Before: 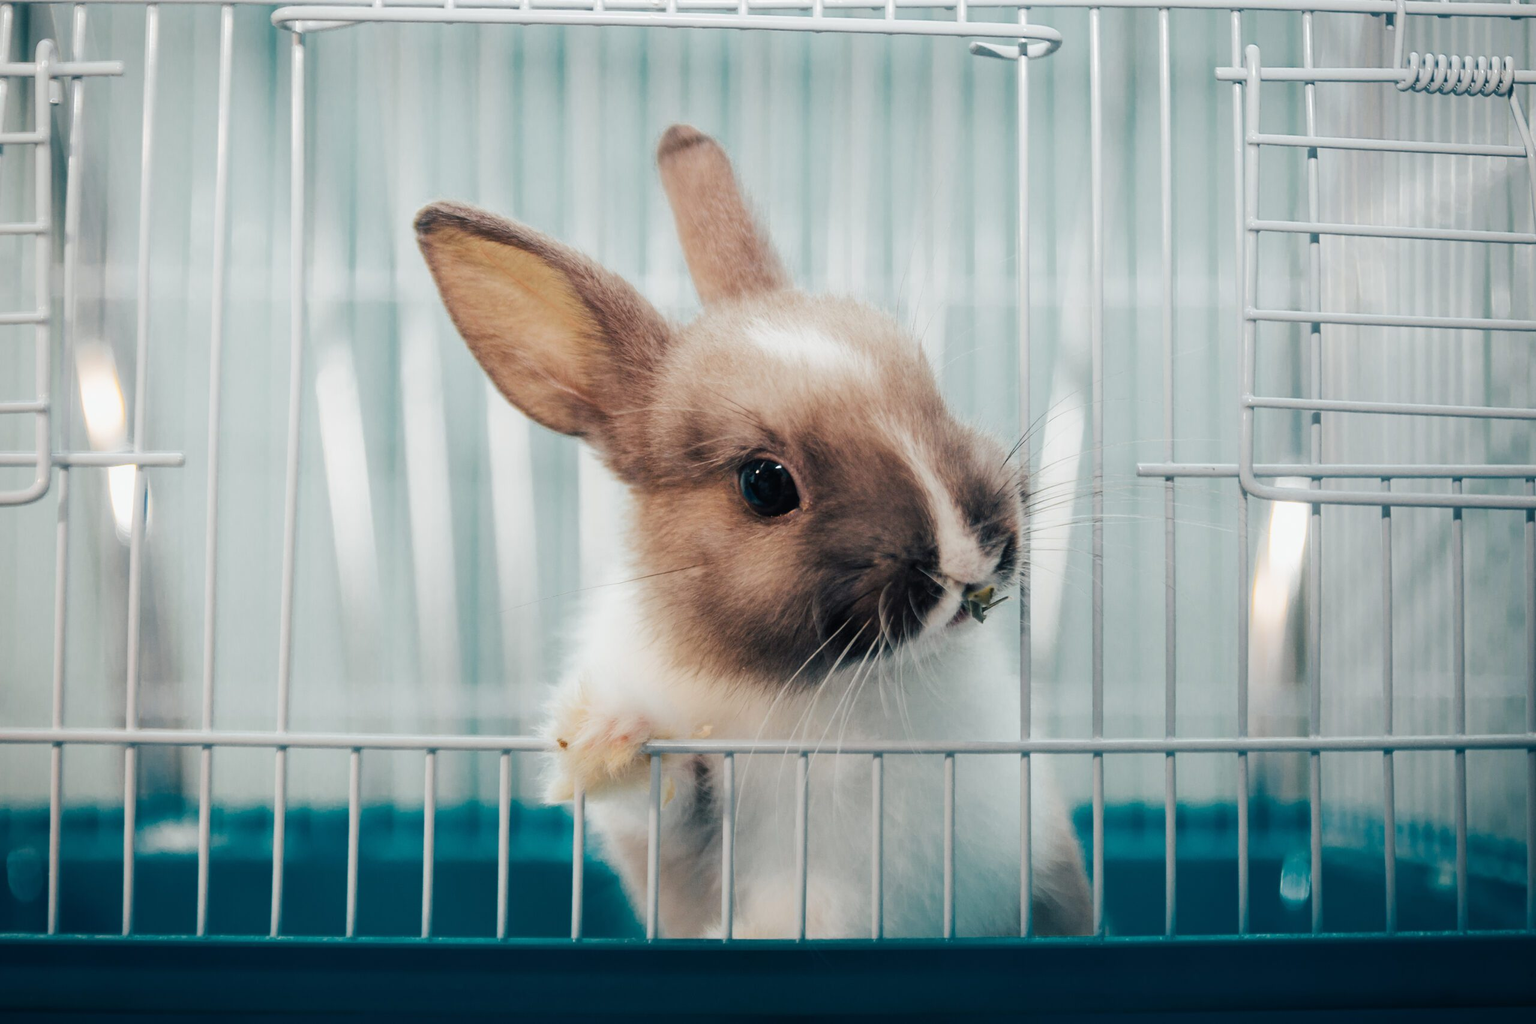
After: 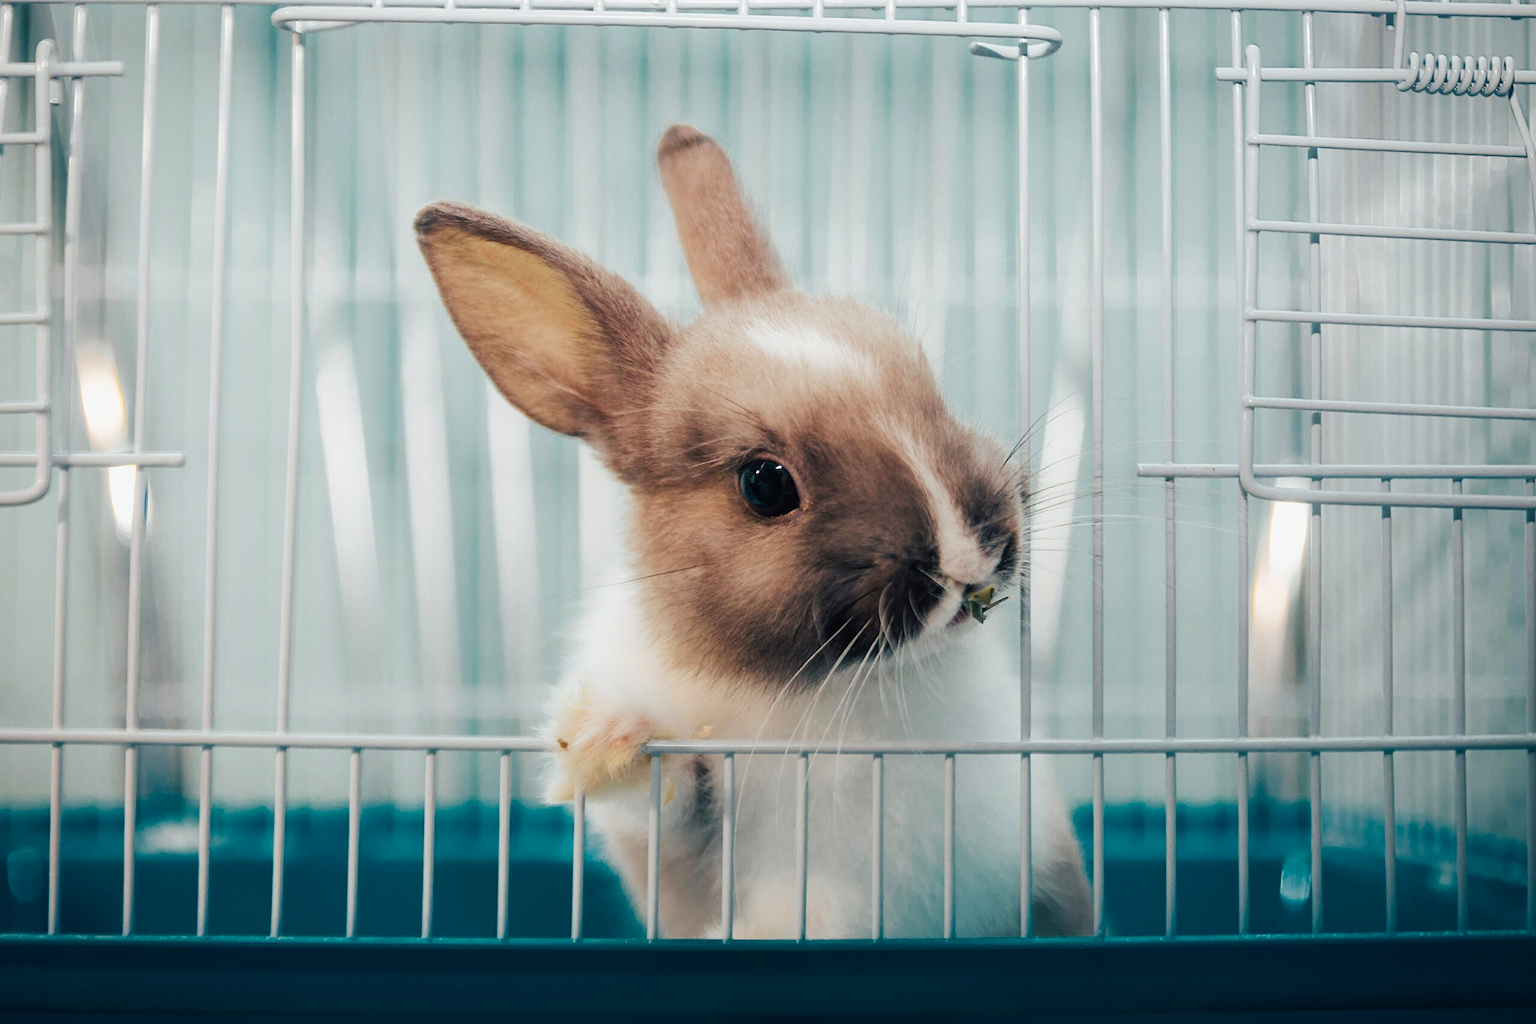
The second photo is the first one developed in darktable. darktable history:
sharpen: amount 0.2
white balance: emerald 1
velvia: strength 15%
